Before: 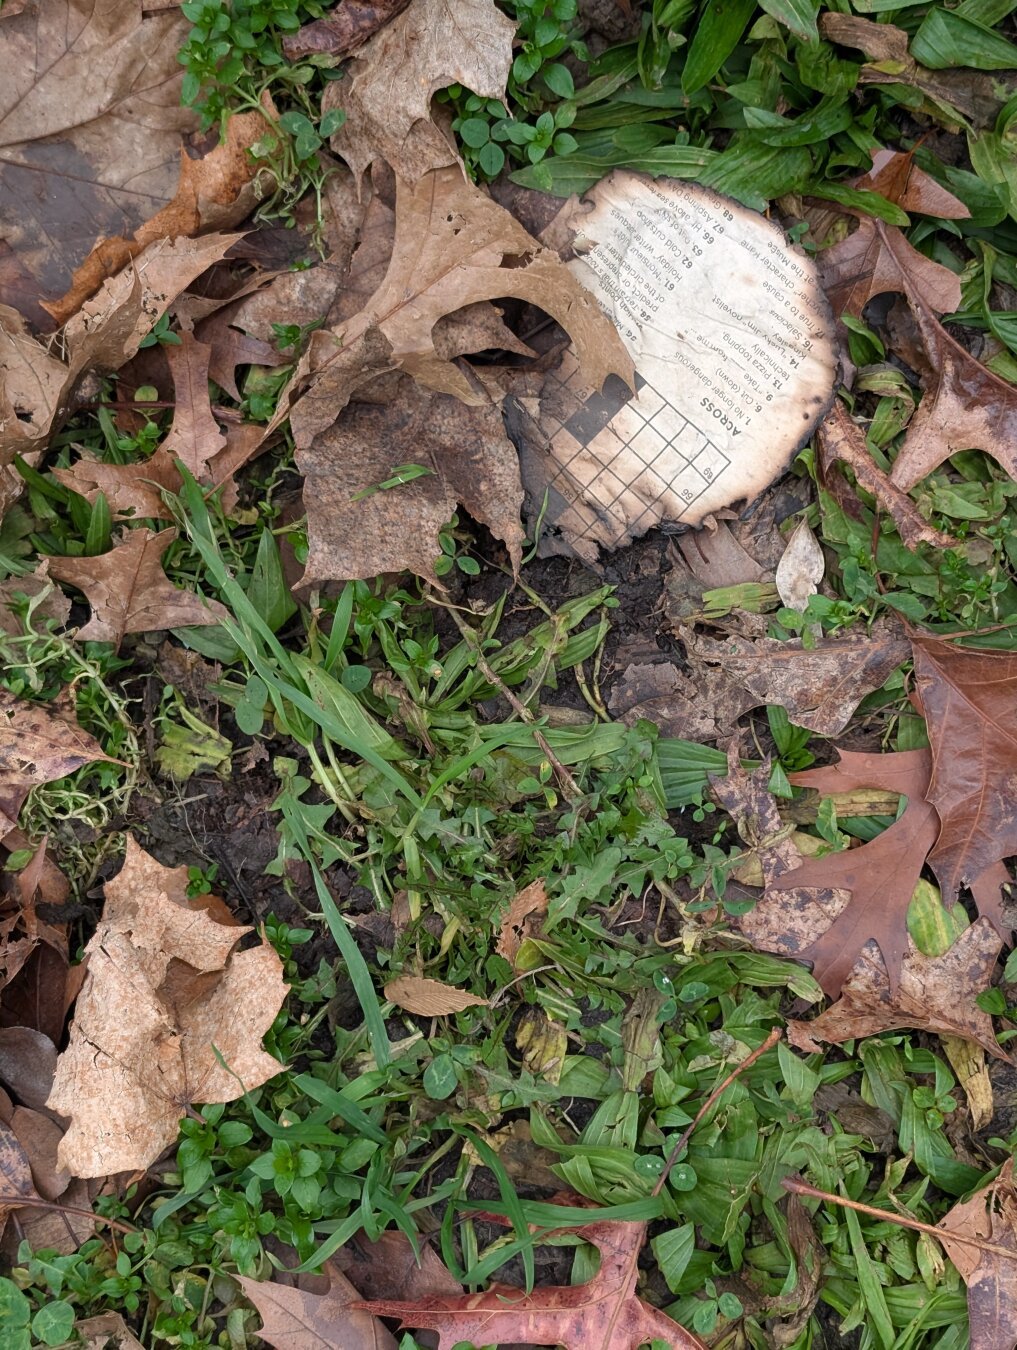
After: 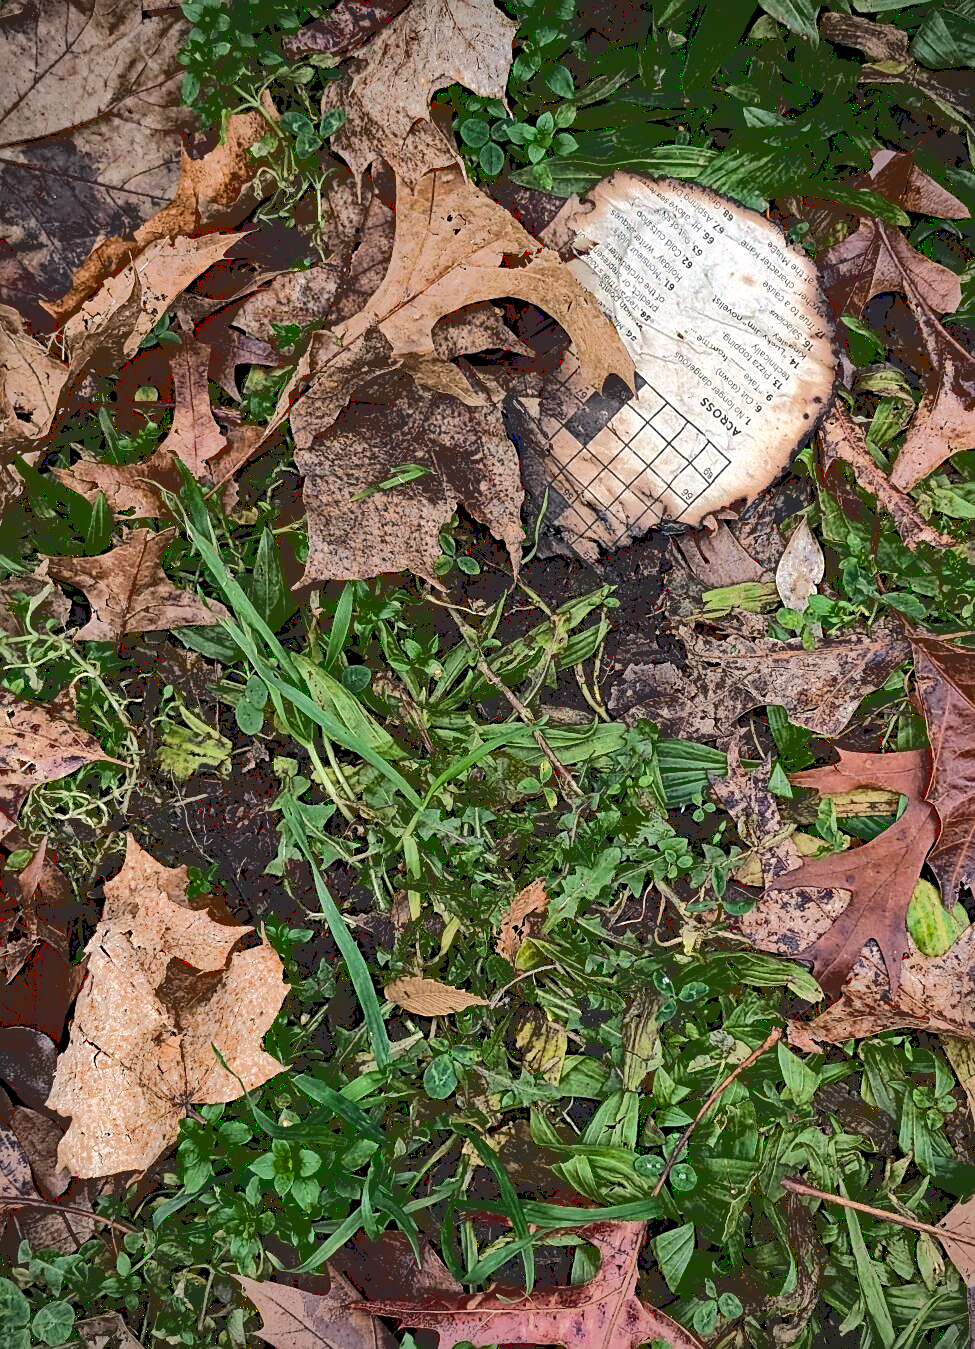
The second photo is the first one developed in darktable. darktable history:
vignetting: fall-off radius 60.65%
exposure: exposure -0.05 EV
base curve: curves: ch0 [(0.065, 0.026) (0.236, 0.358) (0.53, 0.546) (0.777, 0.841) (0.924, 0.992)], preserve colors average RGB
haze removal: strength 0.5, distance 0.43, compatibility mode true, adaptive false
crop: right 4.126%, bottom 0.031%
sharpen: on, module defaults
